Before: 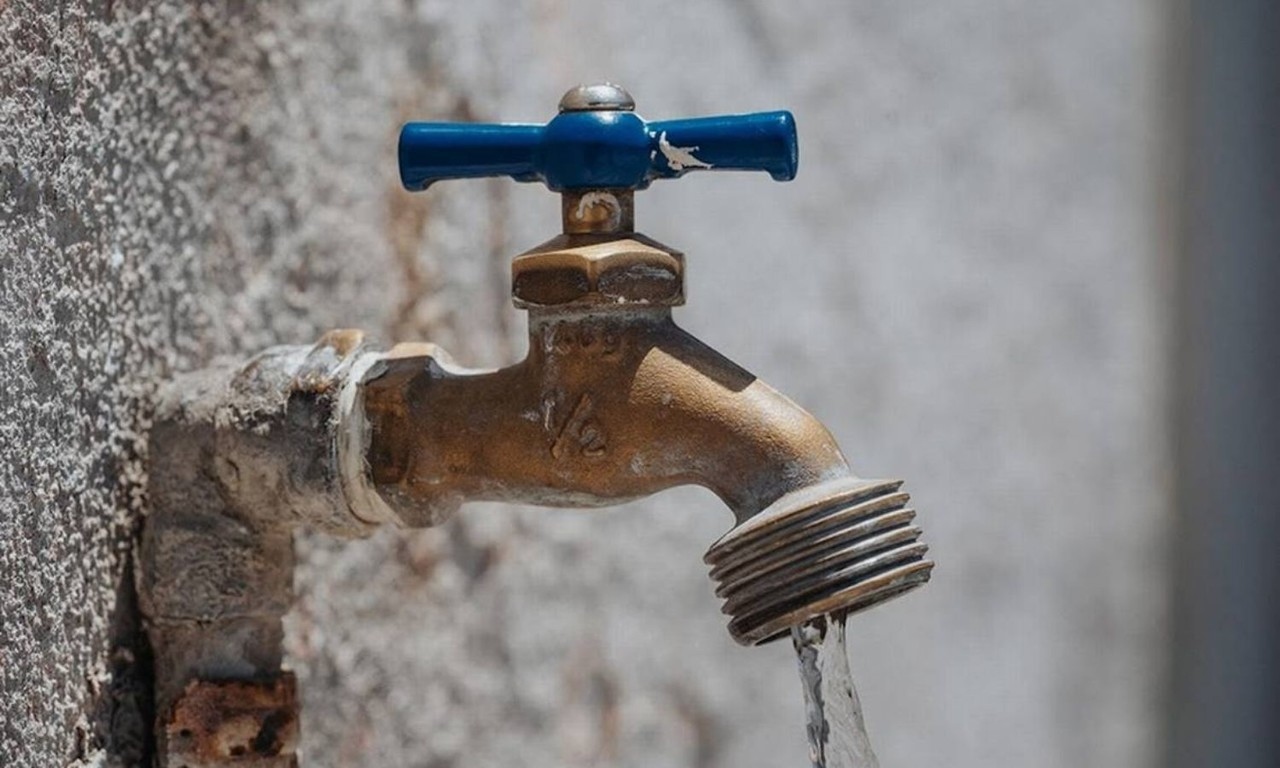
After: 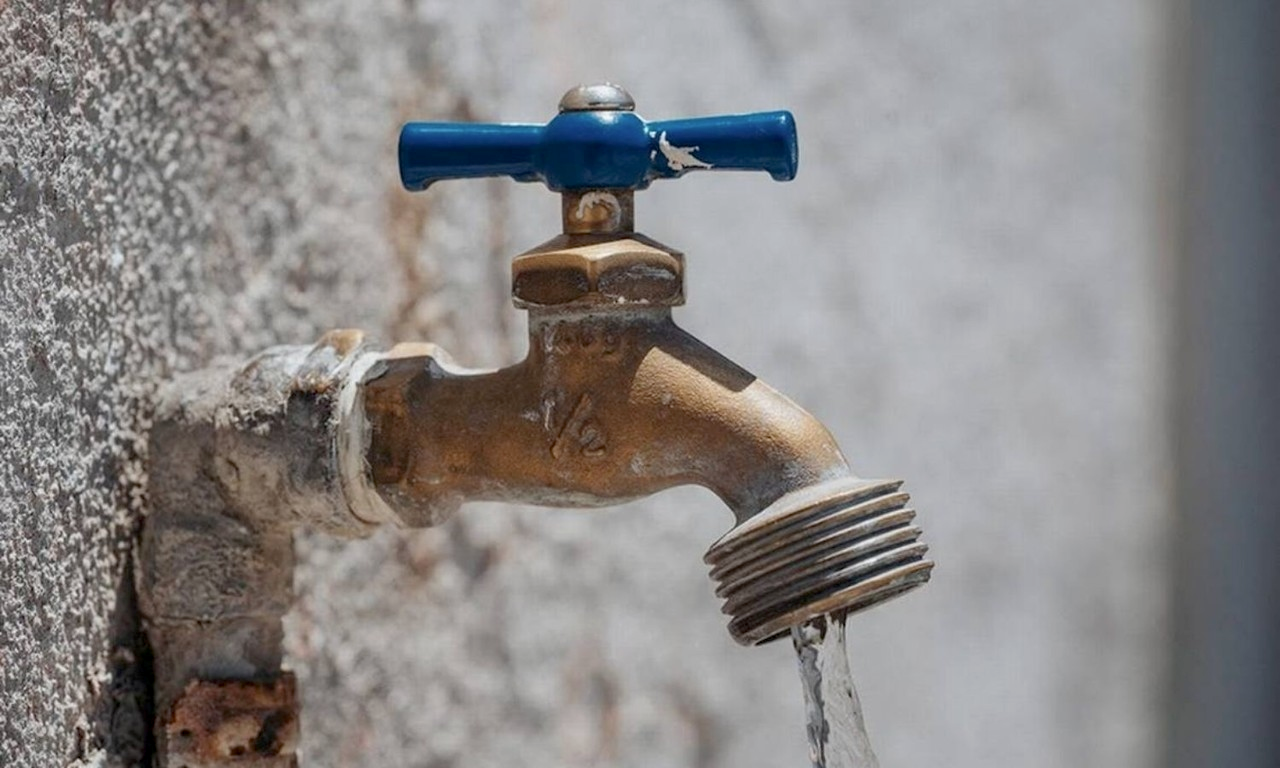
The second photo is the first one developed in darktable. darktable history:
exposure: black level correction 0.009, exposure 0.014 EV, compensate highlight preservation false
color balance: lift [1.007, 1, 1, 1], gamma [1.097, 1, 1, 1]
